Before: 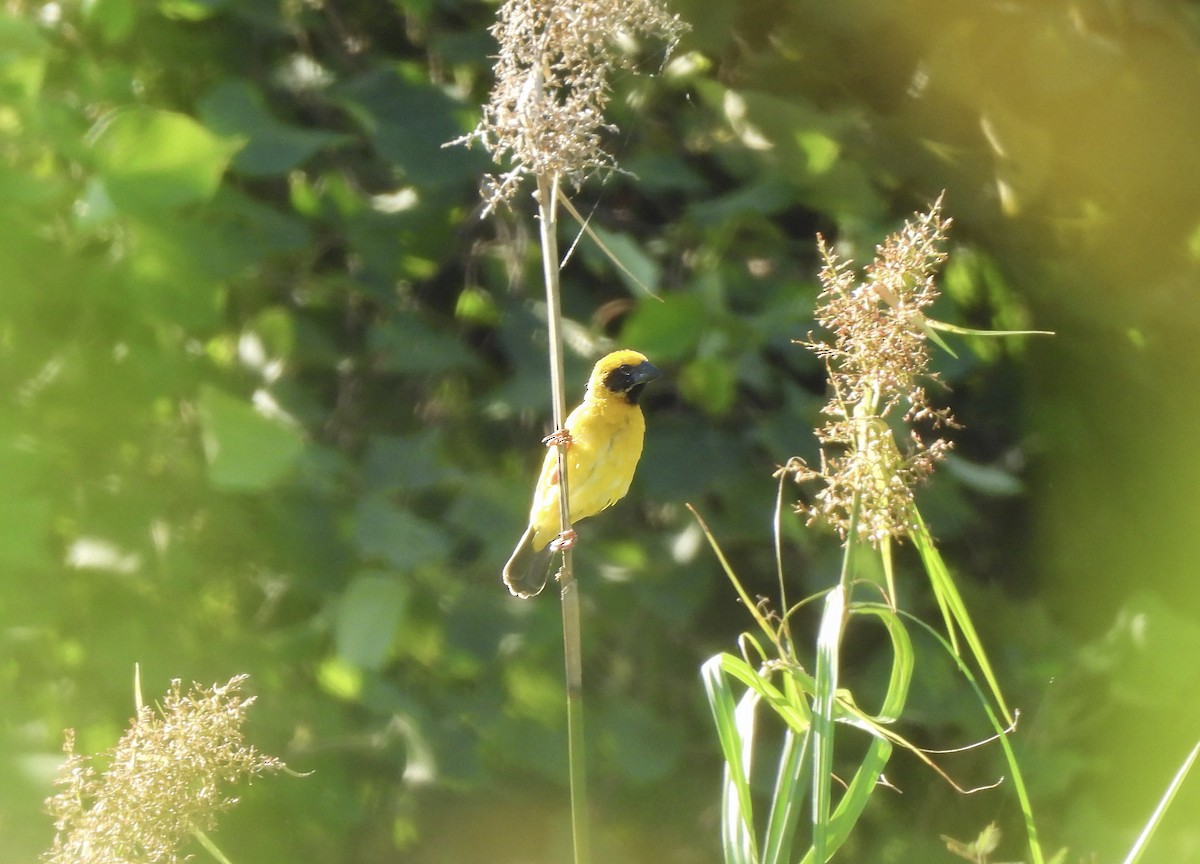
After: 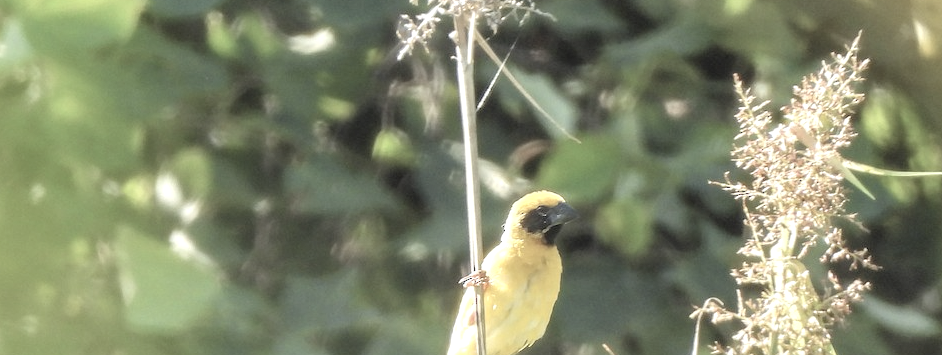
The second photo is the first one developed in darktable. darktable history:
crop: left 6.944%, top 18.439%, right 14.473%, bottom 40.436%
local contrast: detail 140%
contrast brightness saturation: brightness 0.18, saturation -0.499
